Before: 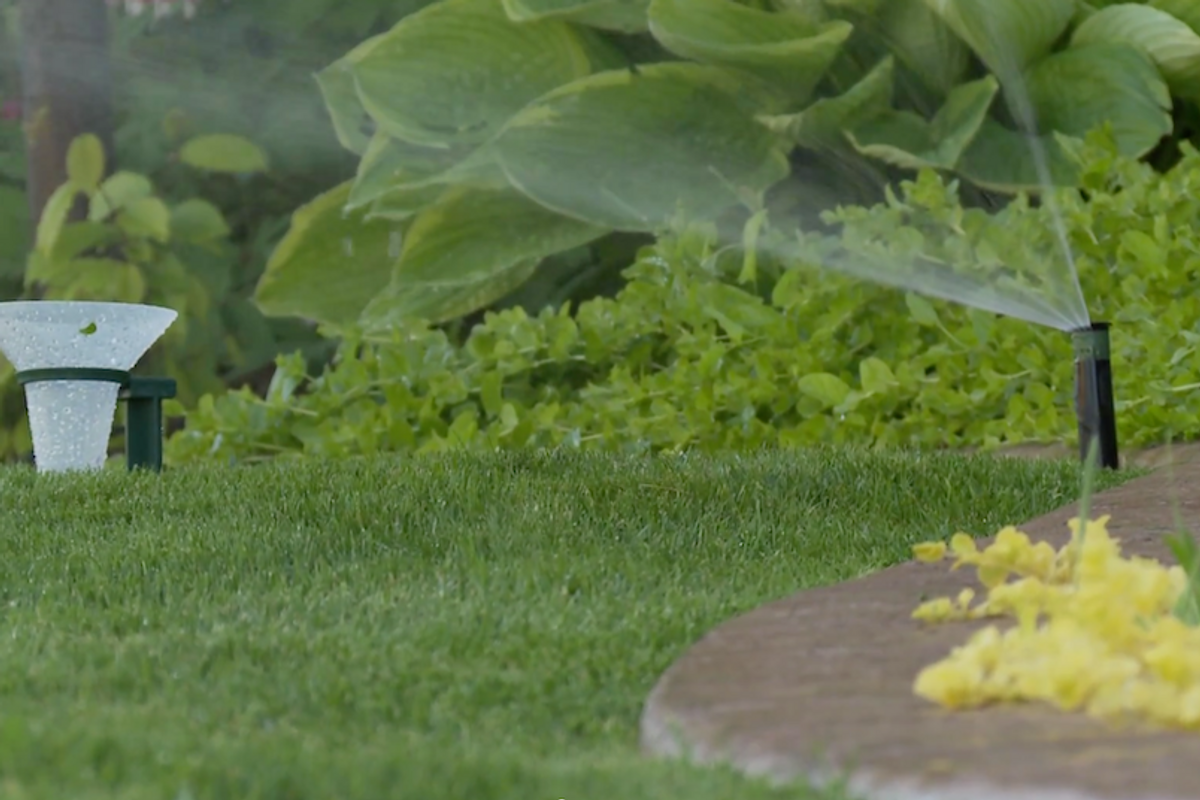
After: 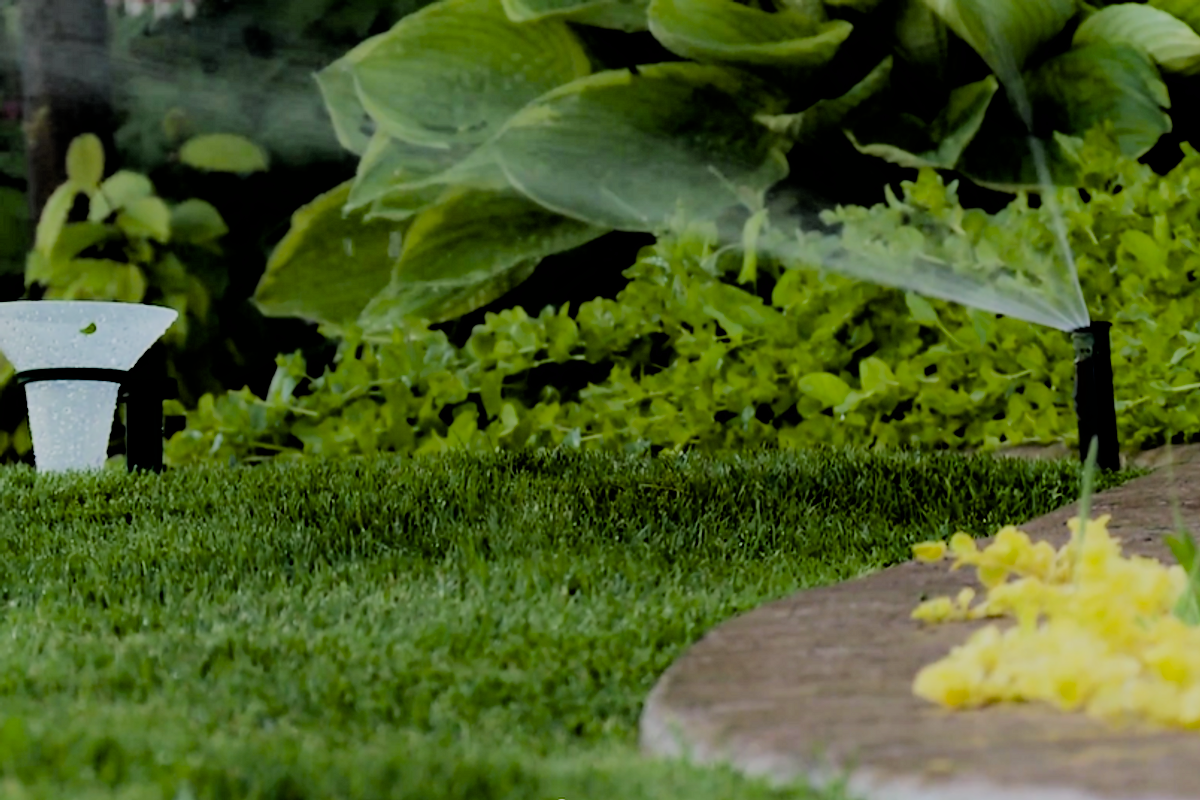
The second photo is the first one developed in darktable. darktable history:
tone equalizer: -8 EV -0.76 EV, -7 EV -0.731 EV, -6 EV -0.618 EV, -5 EV -0.37 EV, -3 EV 0.401 EV, -2 EV 0.6 EV, -1 EV 0.688 EV, +0 EV 0.776 EV, mask exposure compensation -0.493 EV
filmic rgb: black relative exposure -3.19 EV, white relative exposure 7.04 EV, hardness 1.48, contrast 1.356
exposure: black level correction 0.045, exposure -0.235 EV, compensate highlight preservation false
